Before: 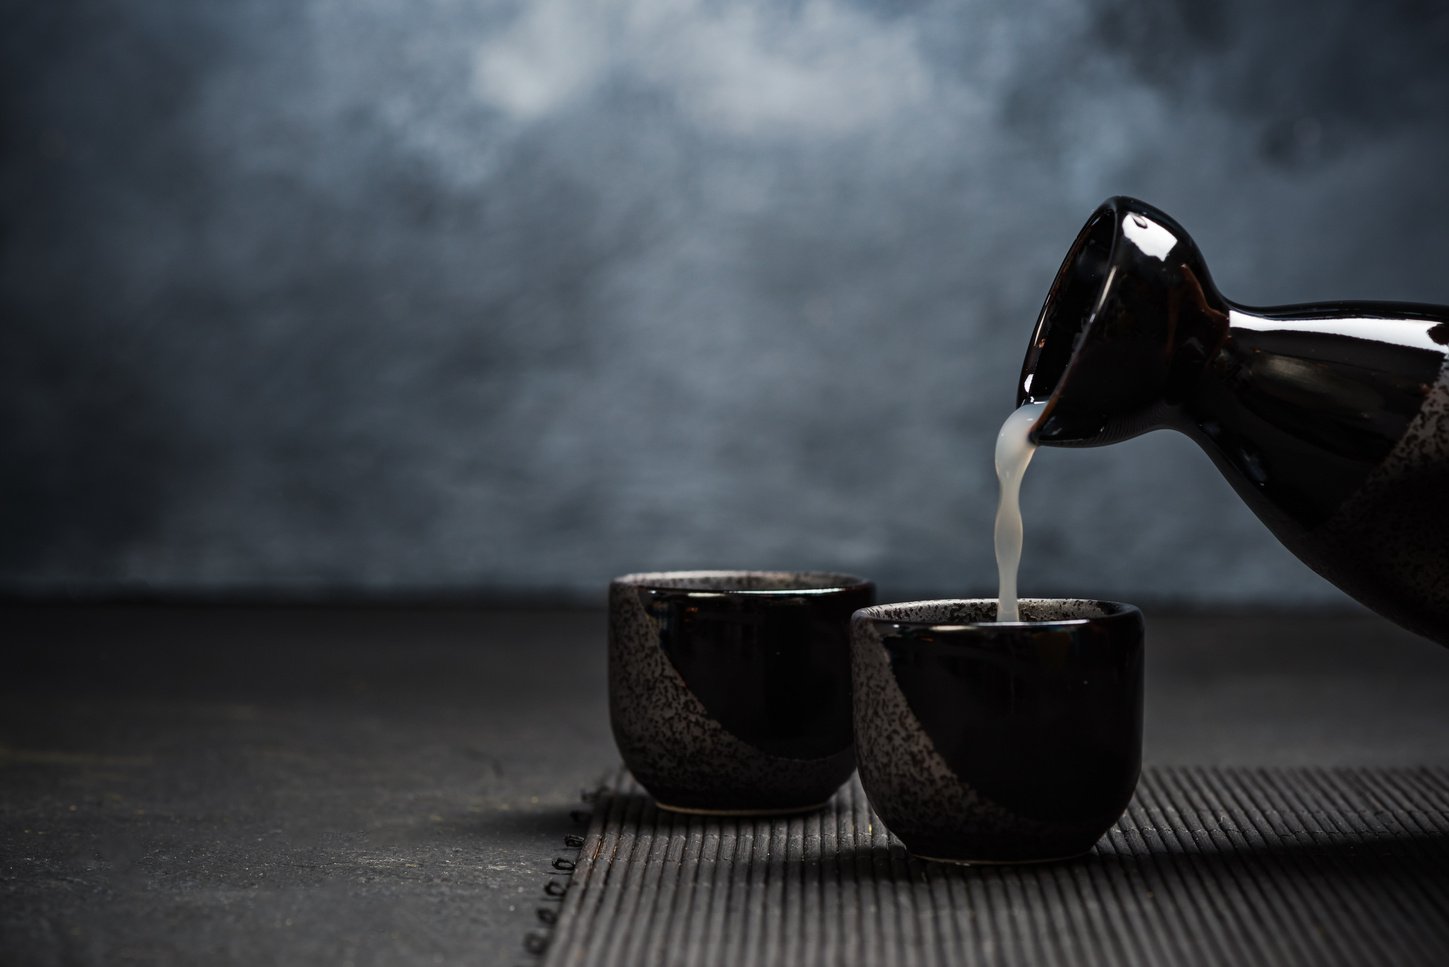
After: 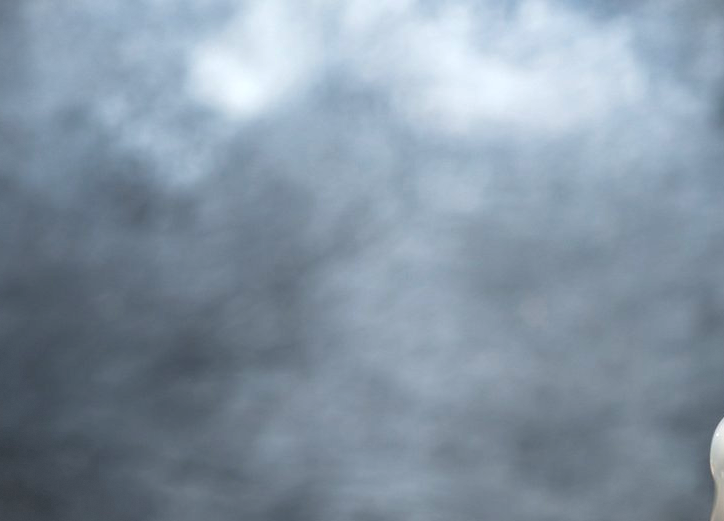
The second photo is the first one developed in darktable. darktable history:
crop: left 19.682%, right 30.309%, bottom 46.034%
exposure: black level correction 0, exposure 0.896 EV, compensate highlight preservation false
vignetting: fall-off start 100.24%, fall-off radius 70.82%, width/height ratio 1.173, dithering 8-bit output
